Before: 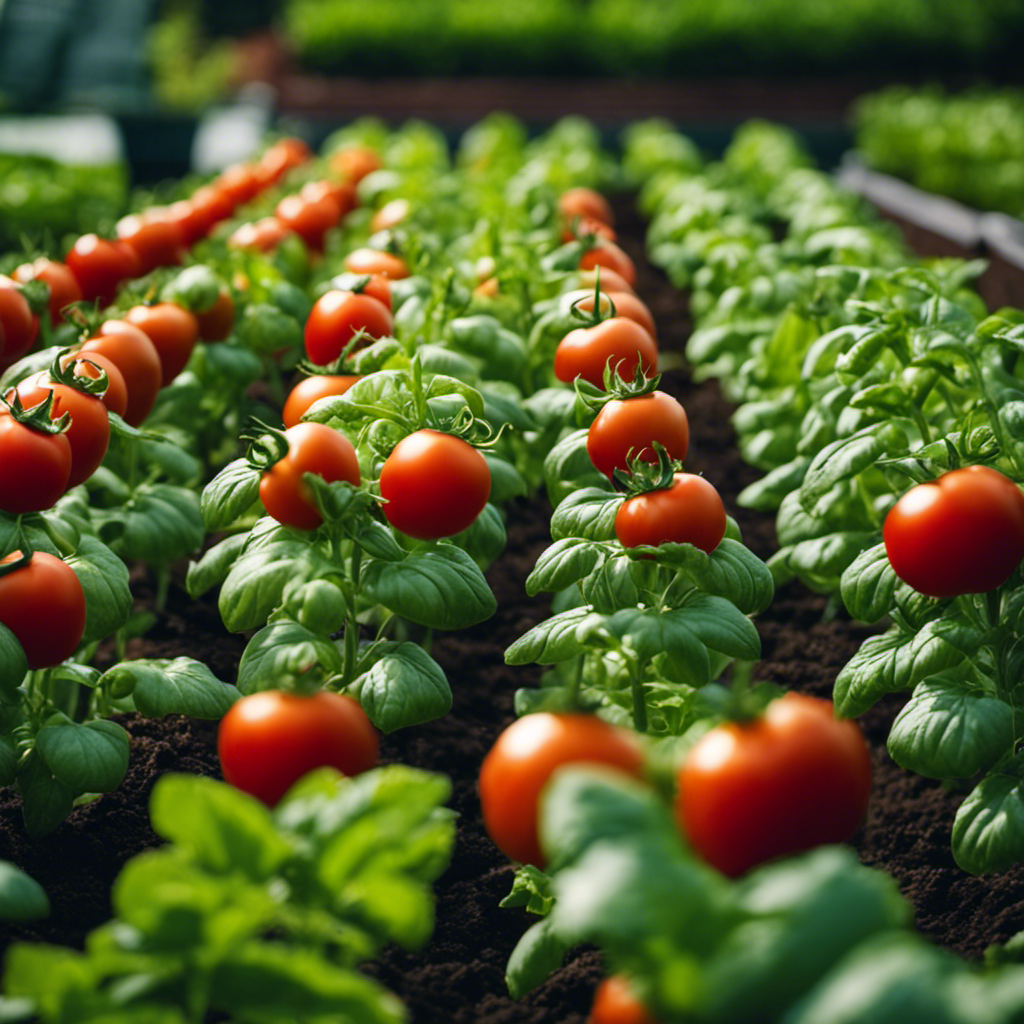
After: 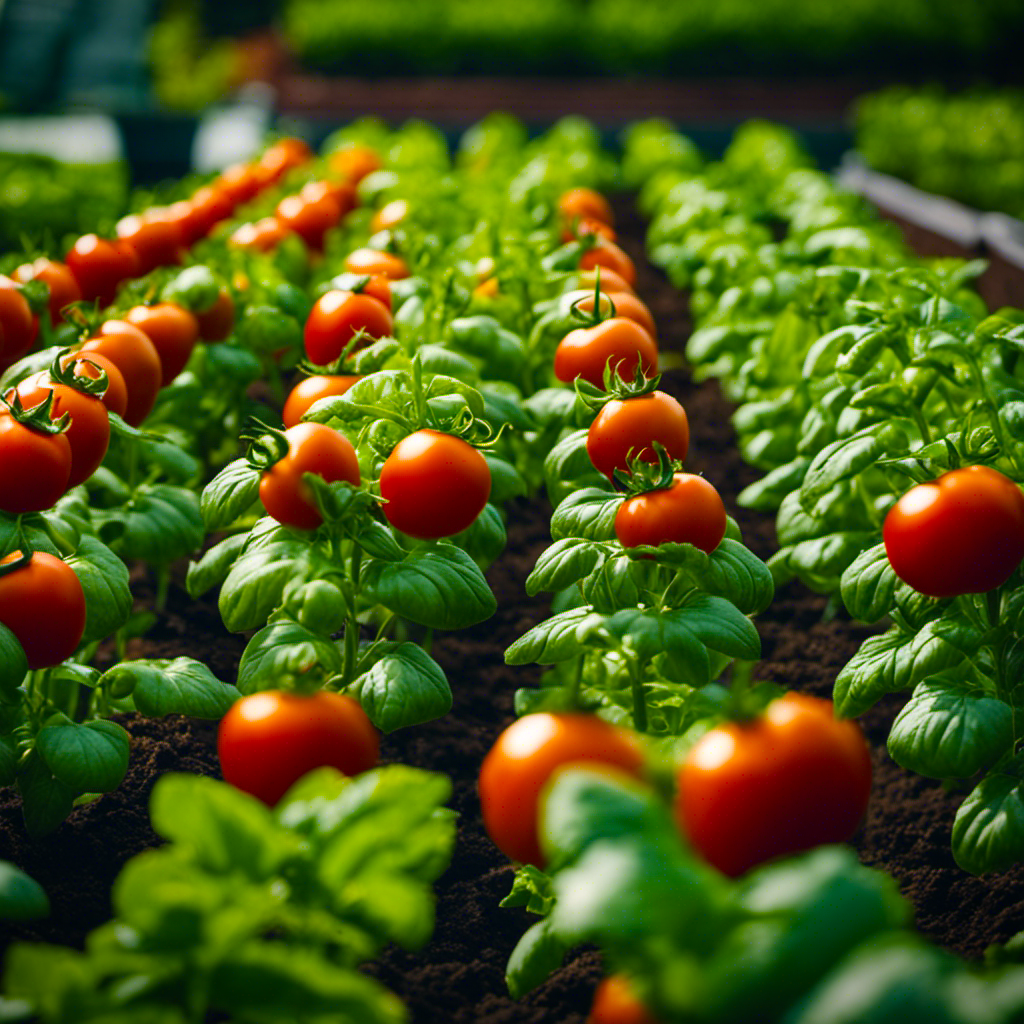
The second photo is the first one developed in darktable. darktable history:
vignetting: fall-off start 97.23%, saturation -0.024, center (-0.033, -0.042), width/height ratio 1.179, unbound false
color balance rgb: linear chroma grading › global chroma 15%, perceptual saturation grading › global saturation 30%
